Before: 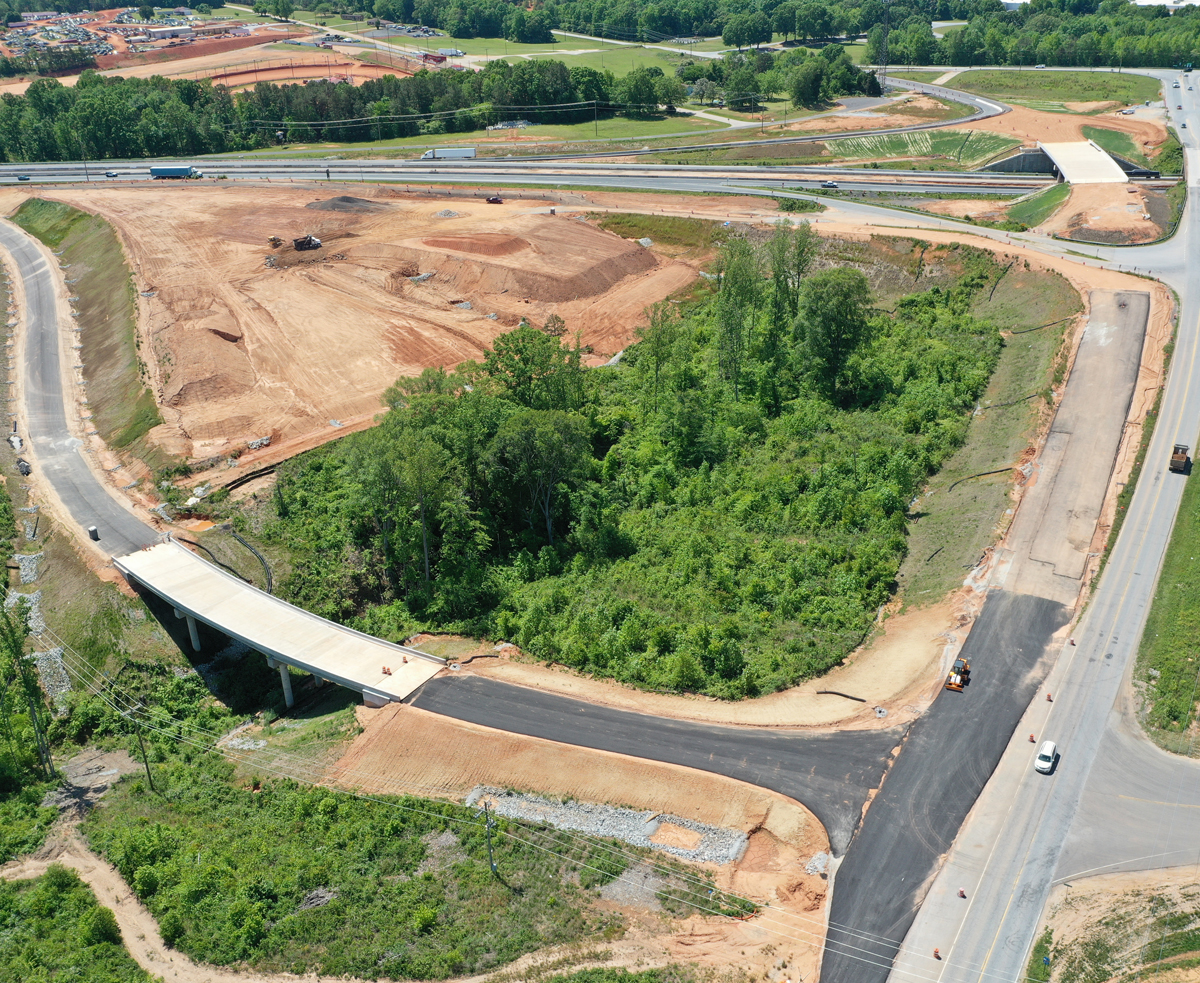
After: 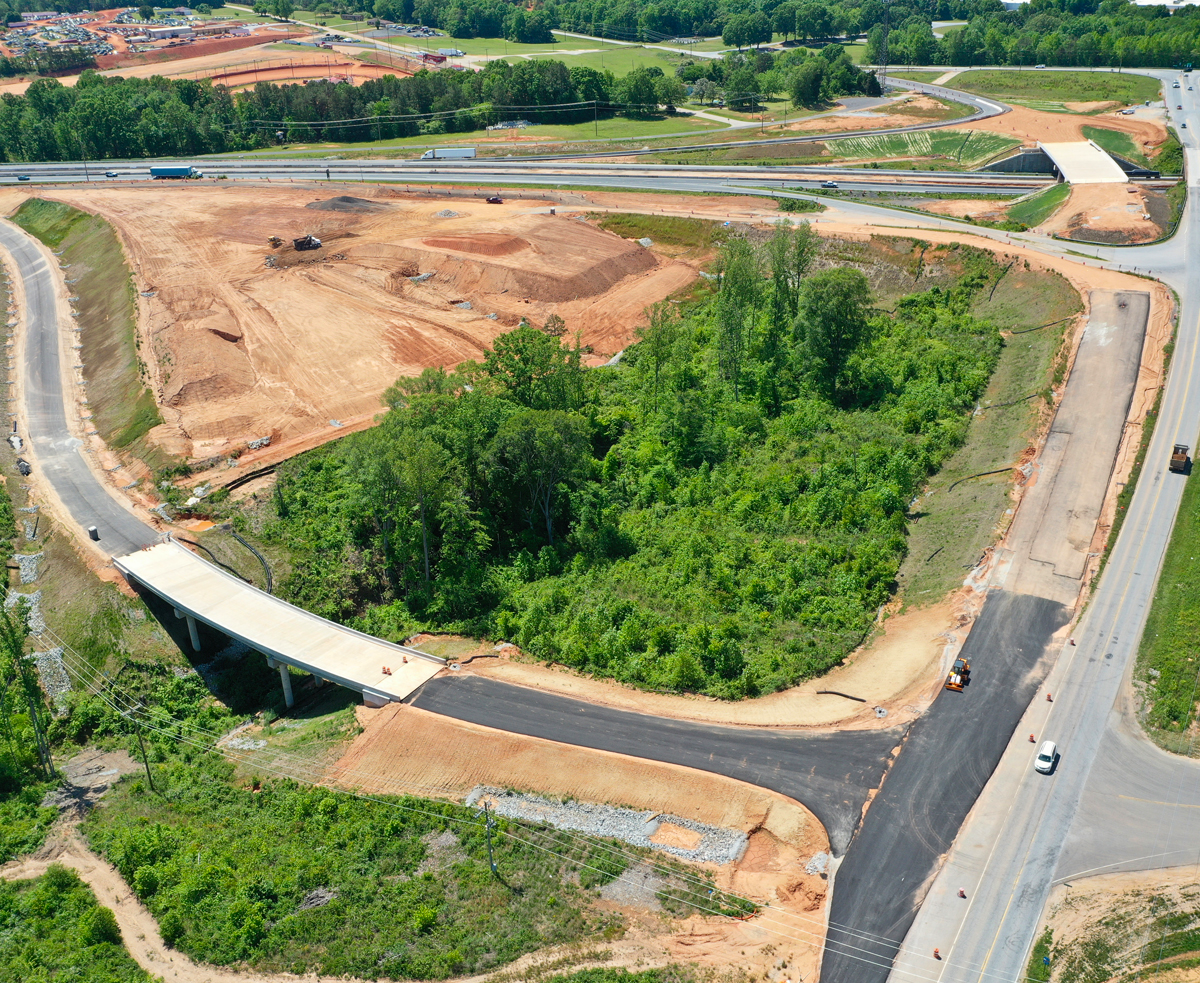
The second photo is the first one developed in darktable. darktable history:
shadows and highlights: radius 264.75, soften with gaussian
contrast brightness saturation: contrast 0.08, saturation 0.2
